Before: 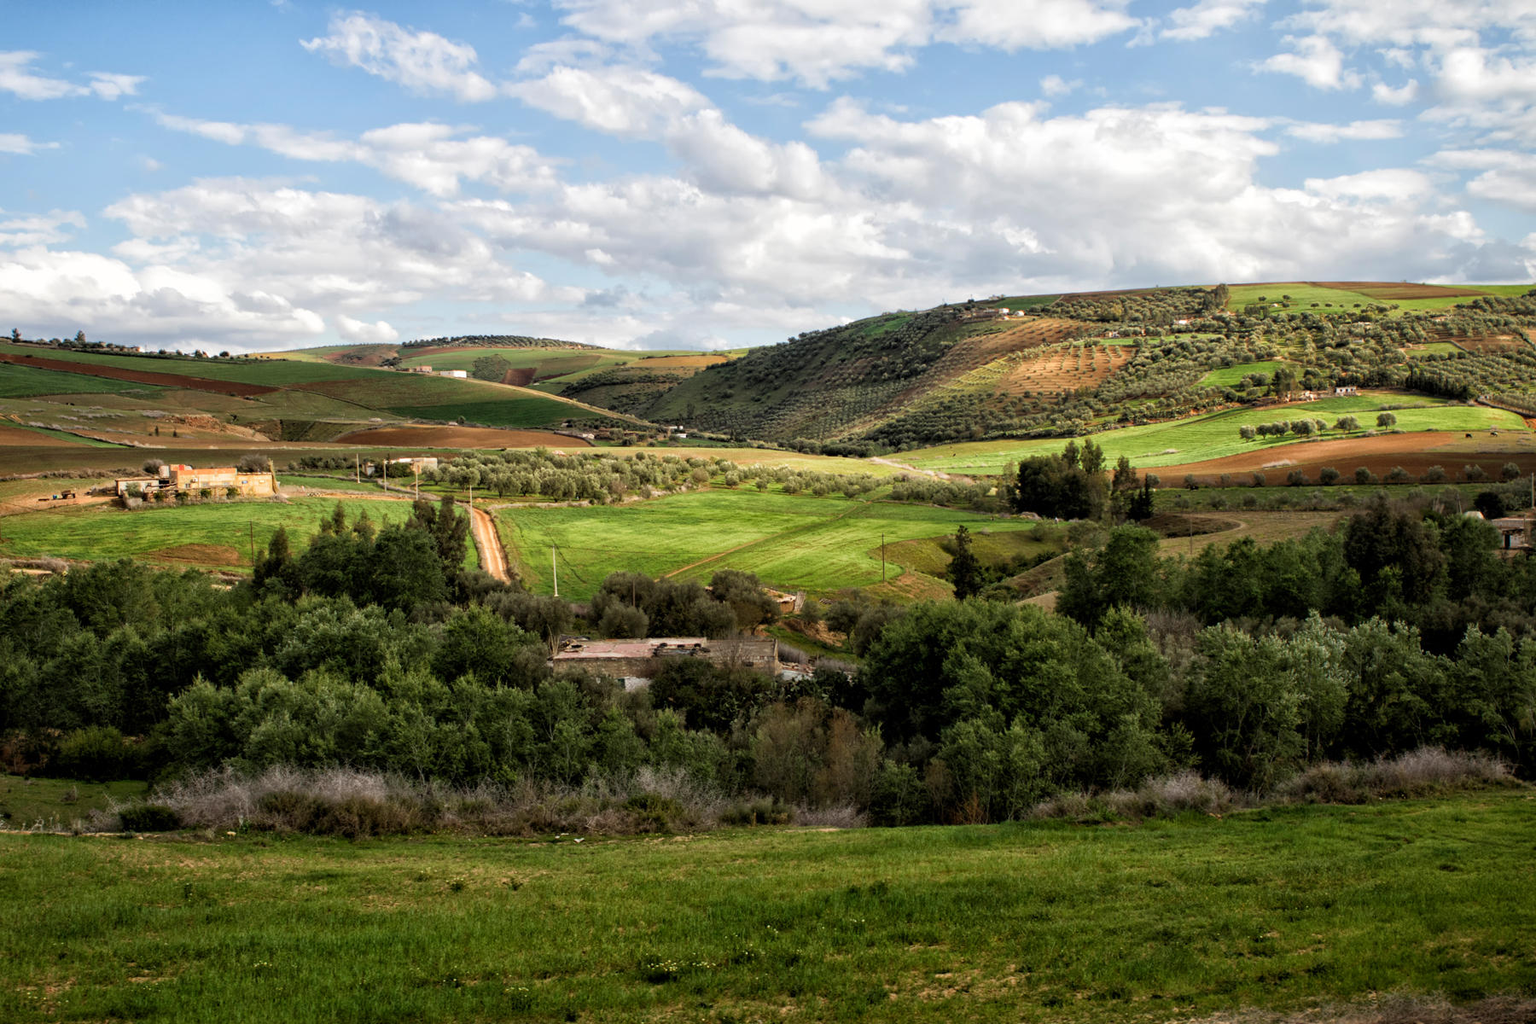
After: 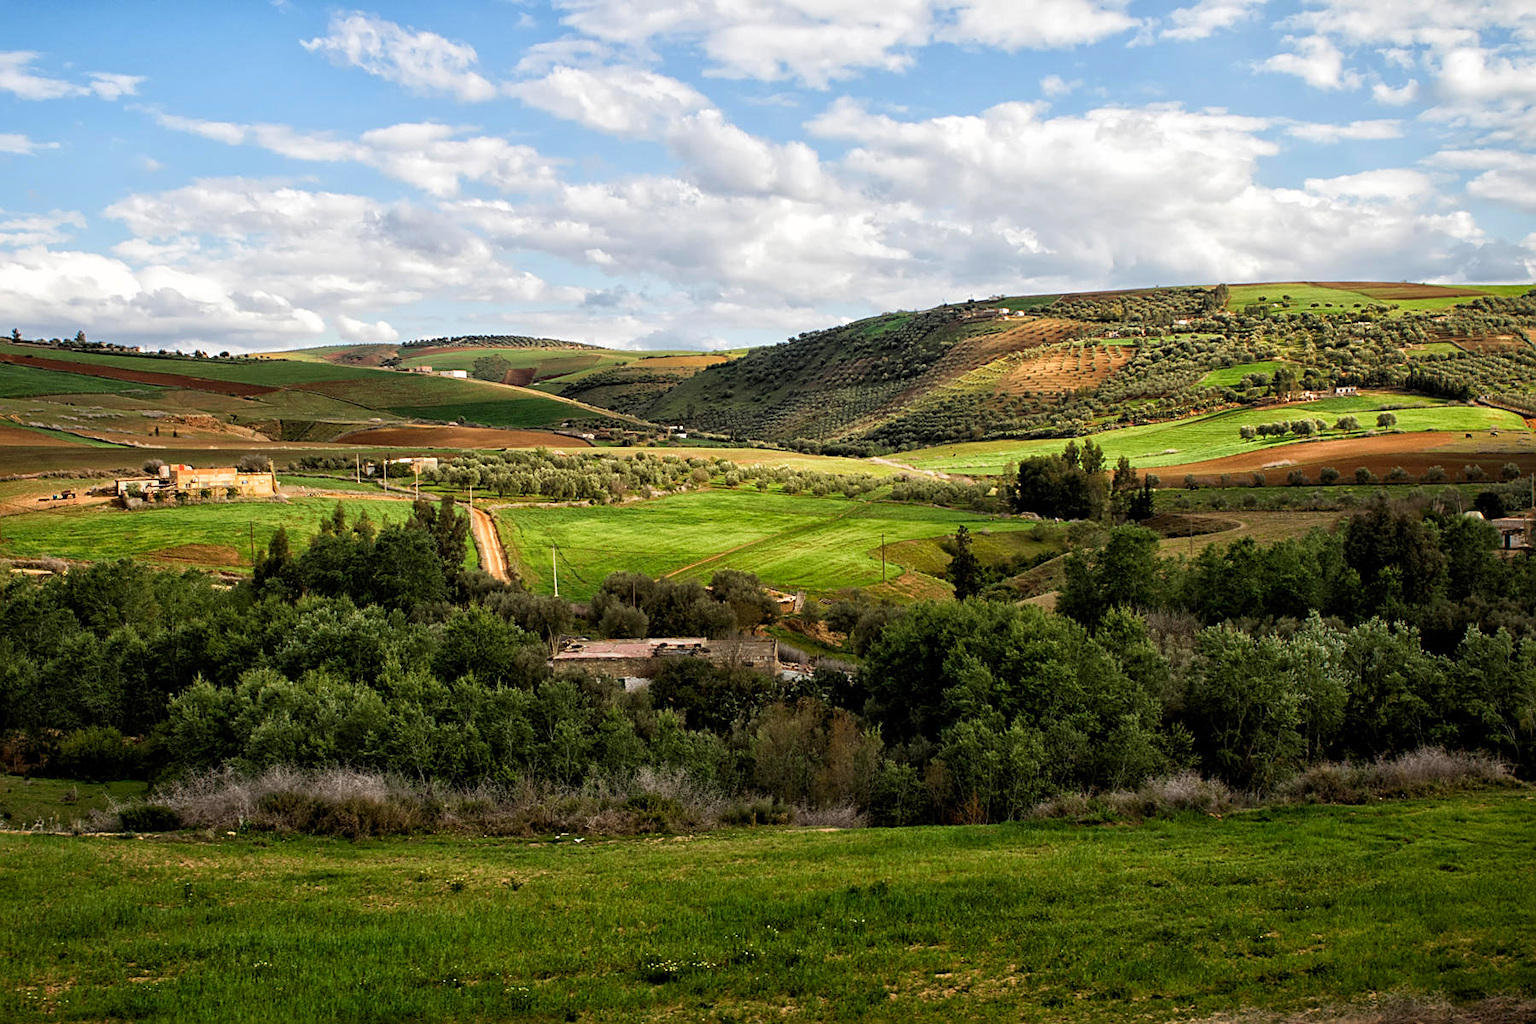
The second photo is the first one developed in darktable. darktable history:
sharpen: on, module defaults
contrast brightness saturation: contrast 0.04, saturation 0.16
